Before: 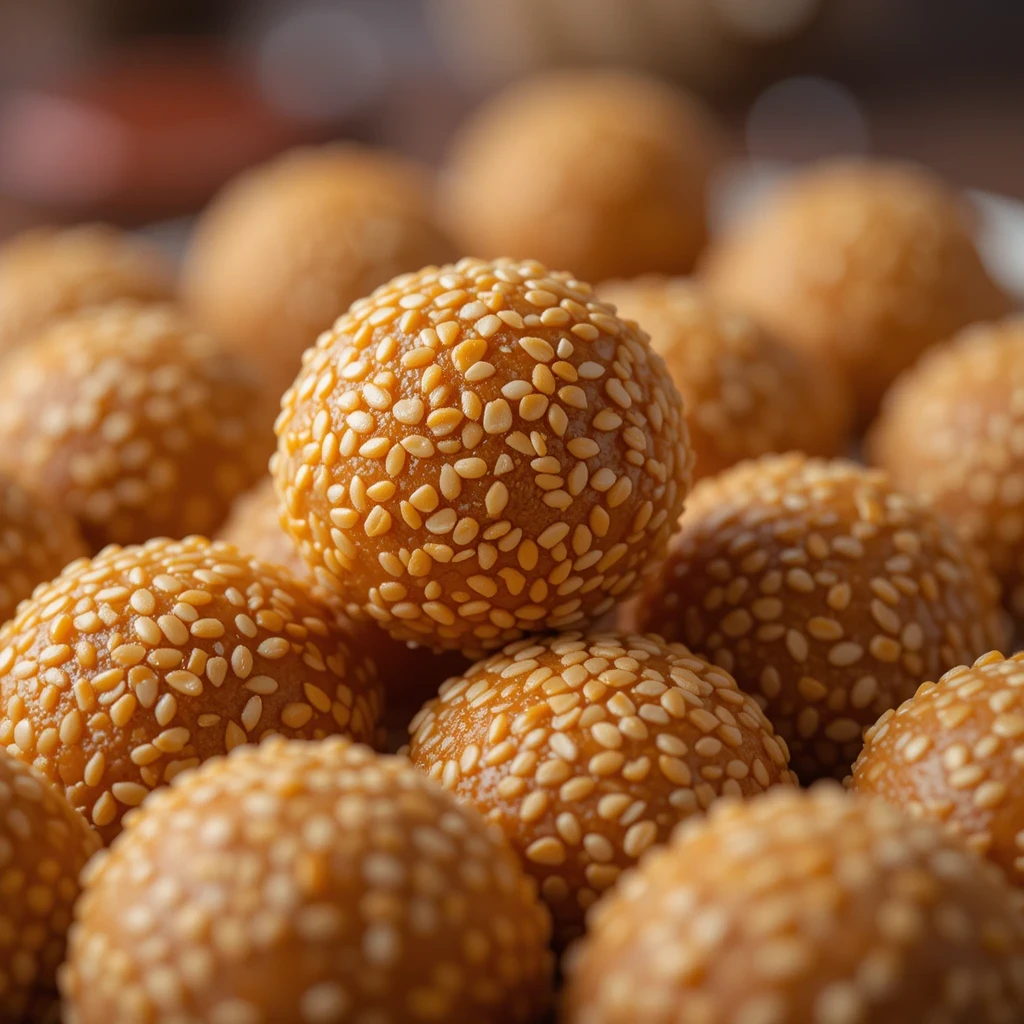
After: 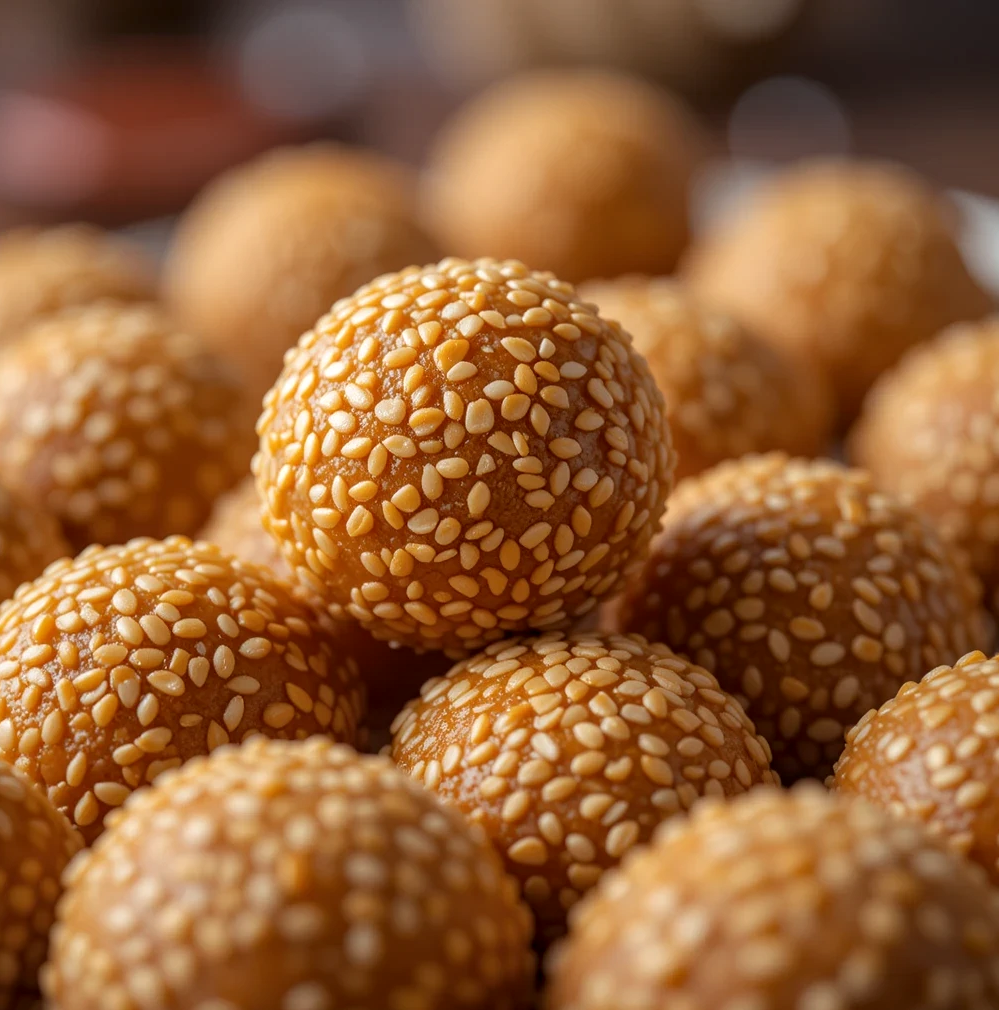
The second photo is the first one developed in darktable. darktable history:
crop and rotate: left 1.774%, right 0.633%, bottom 1.28%
local contrast: on, module defaults
